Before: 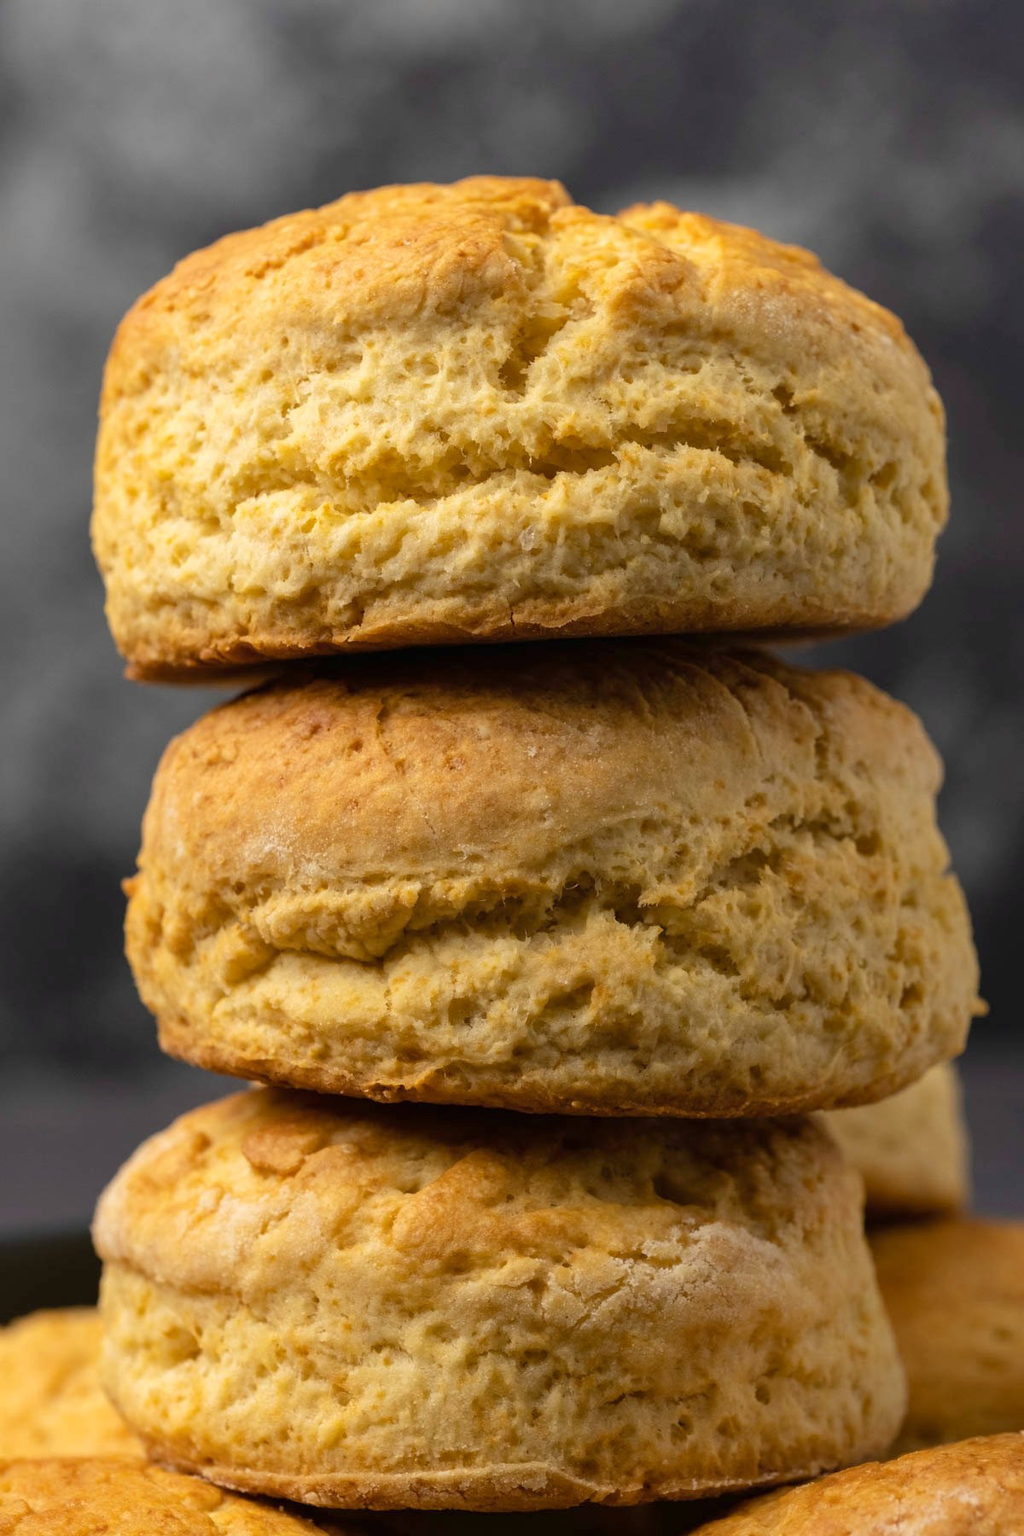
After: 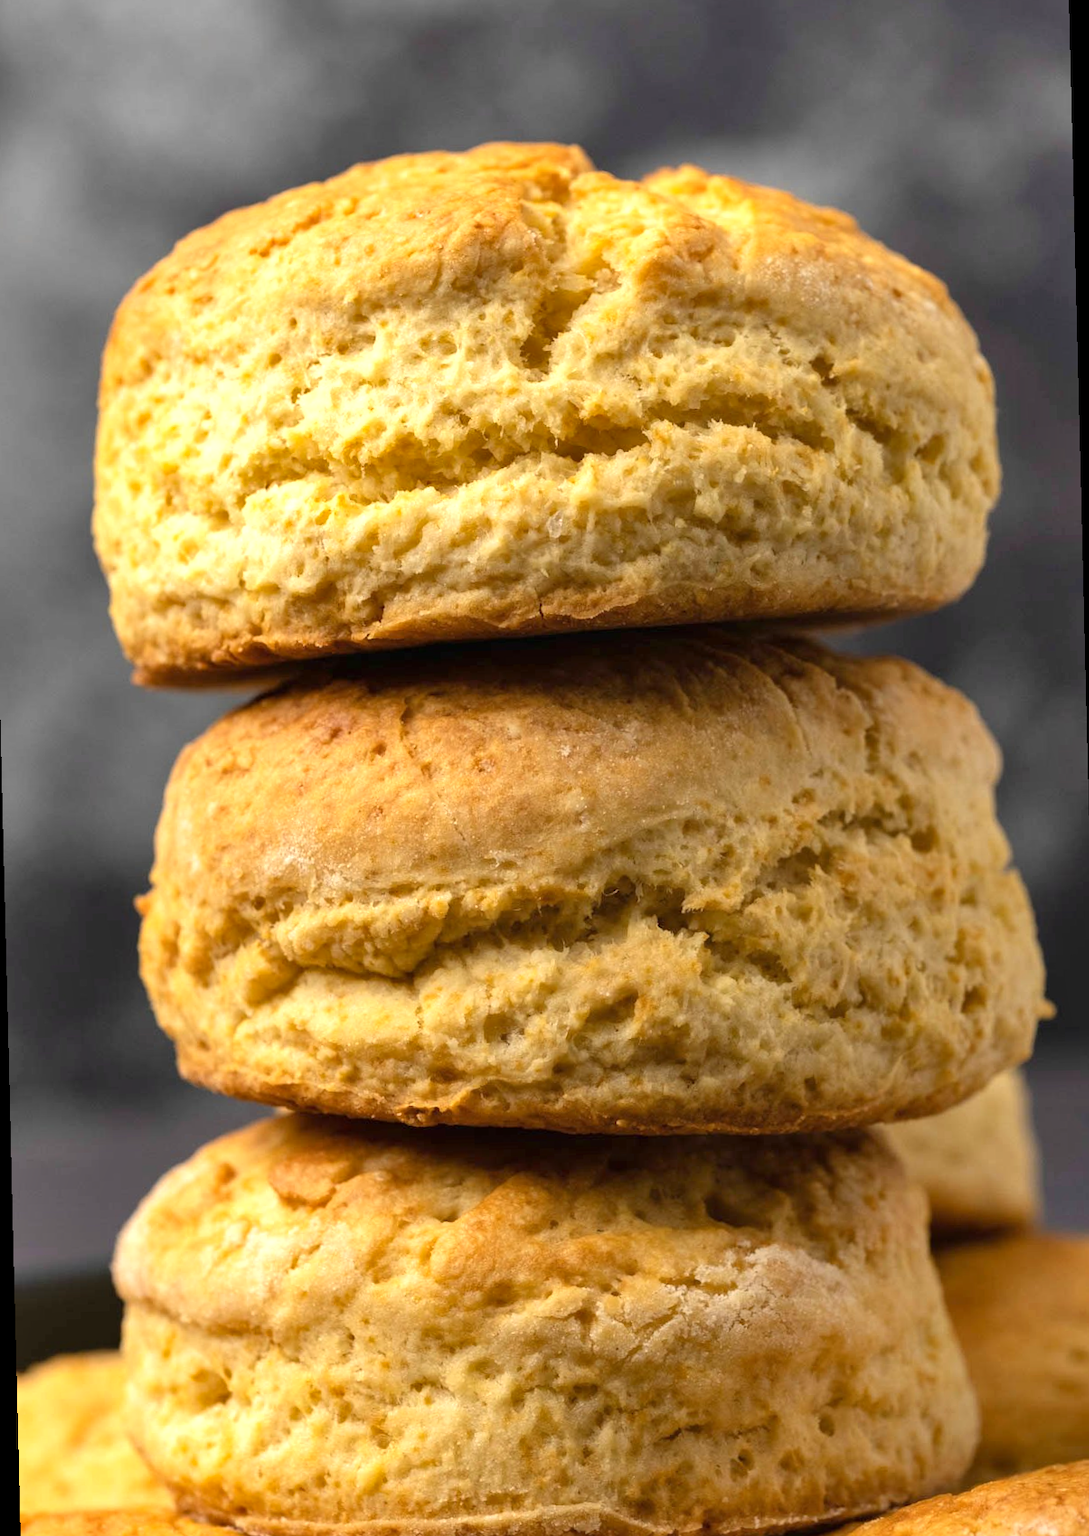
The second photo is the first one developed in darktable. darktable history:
rotate and perspective: rotation -1.42°, crop left 0.016, crop right 0.984, crop top 0.035, crop bottom 0.965
shadows and highlights: shadows 32, highlights -32, soften with gaussian
exposure: exposure 0.515 EV, compensate highlight preservation false
